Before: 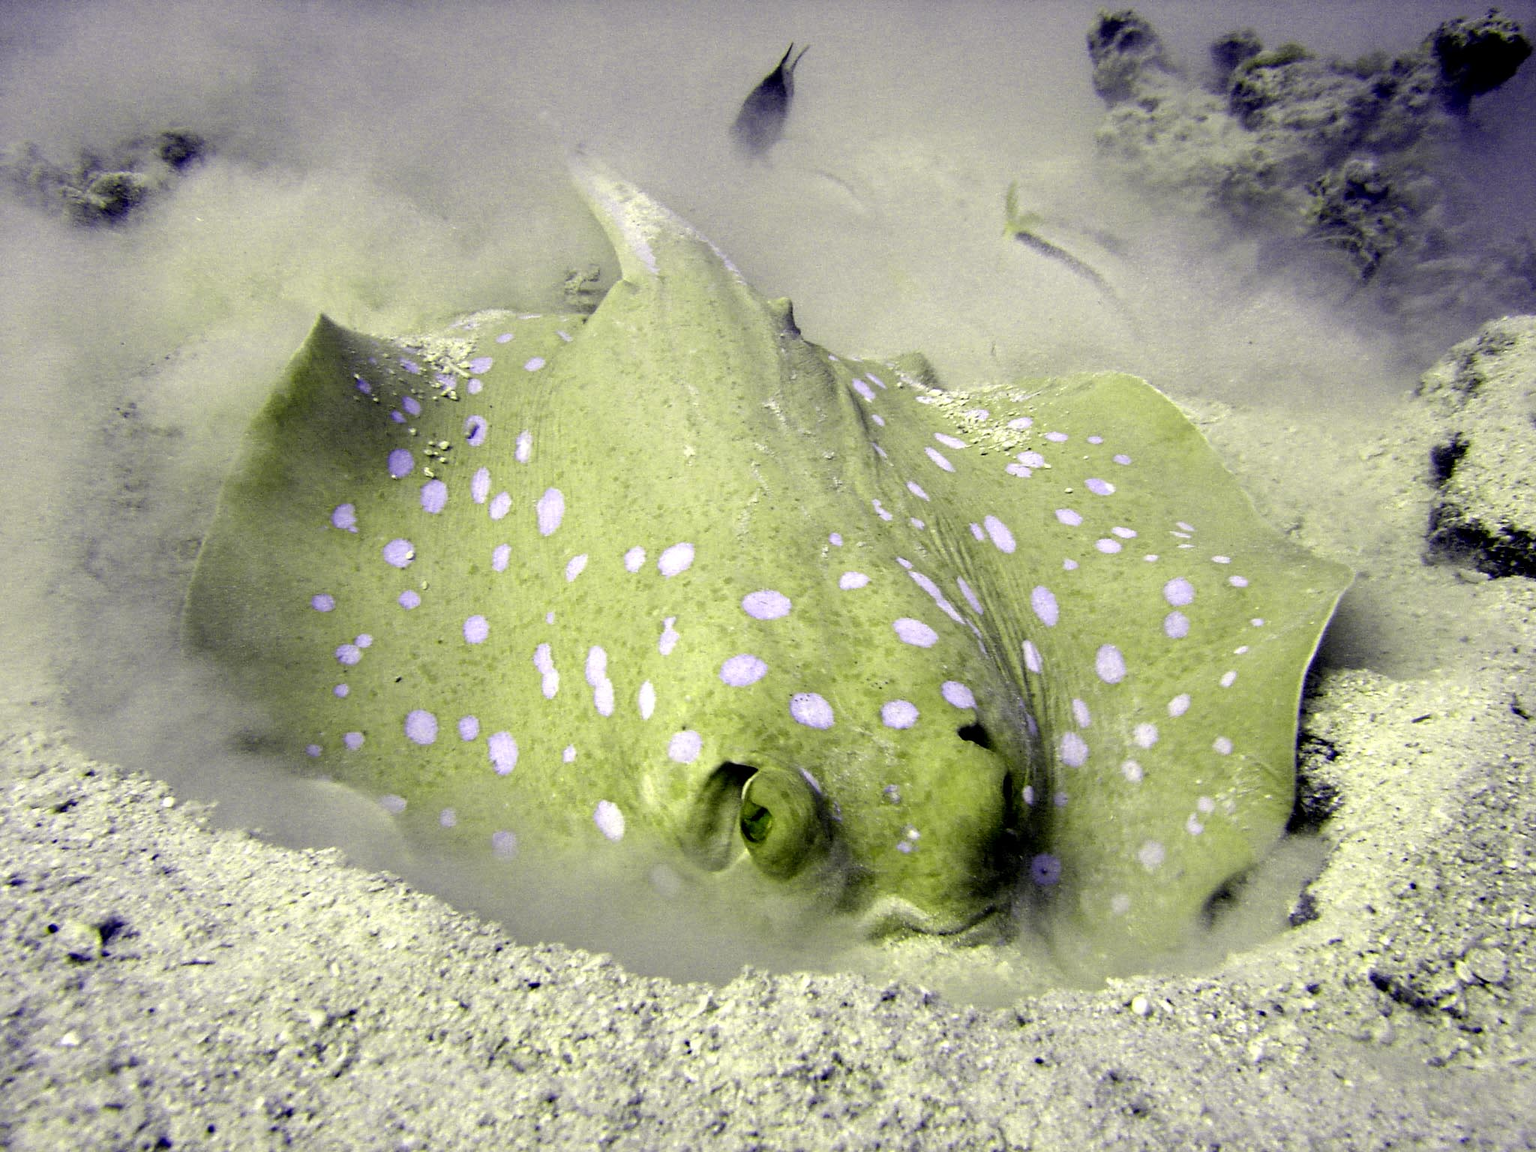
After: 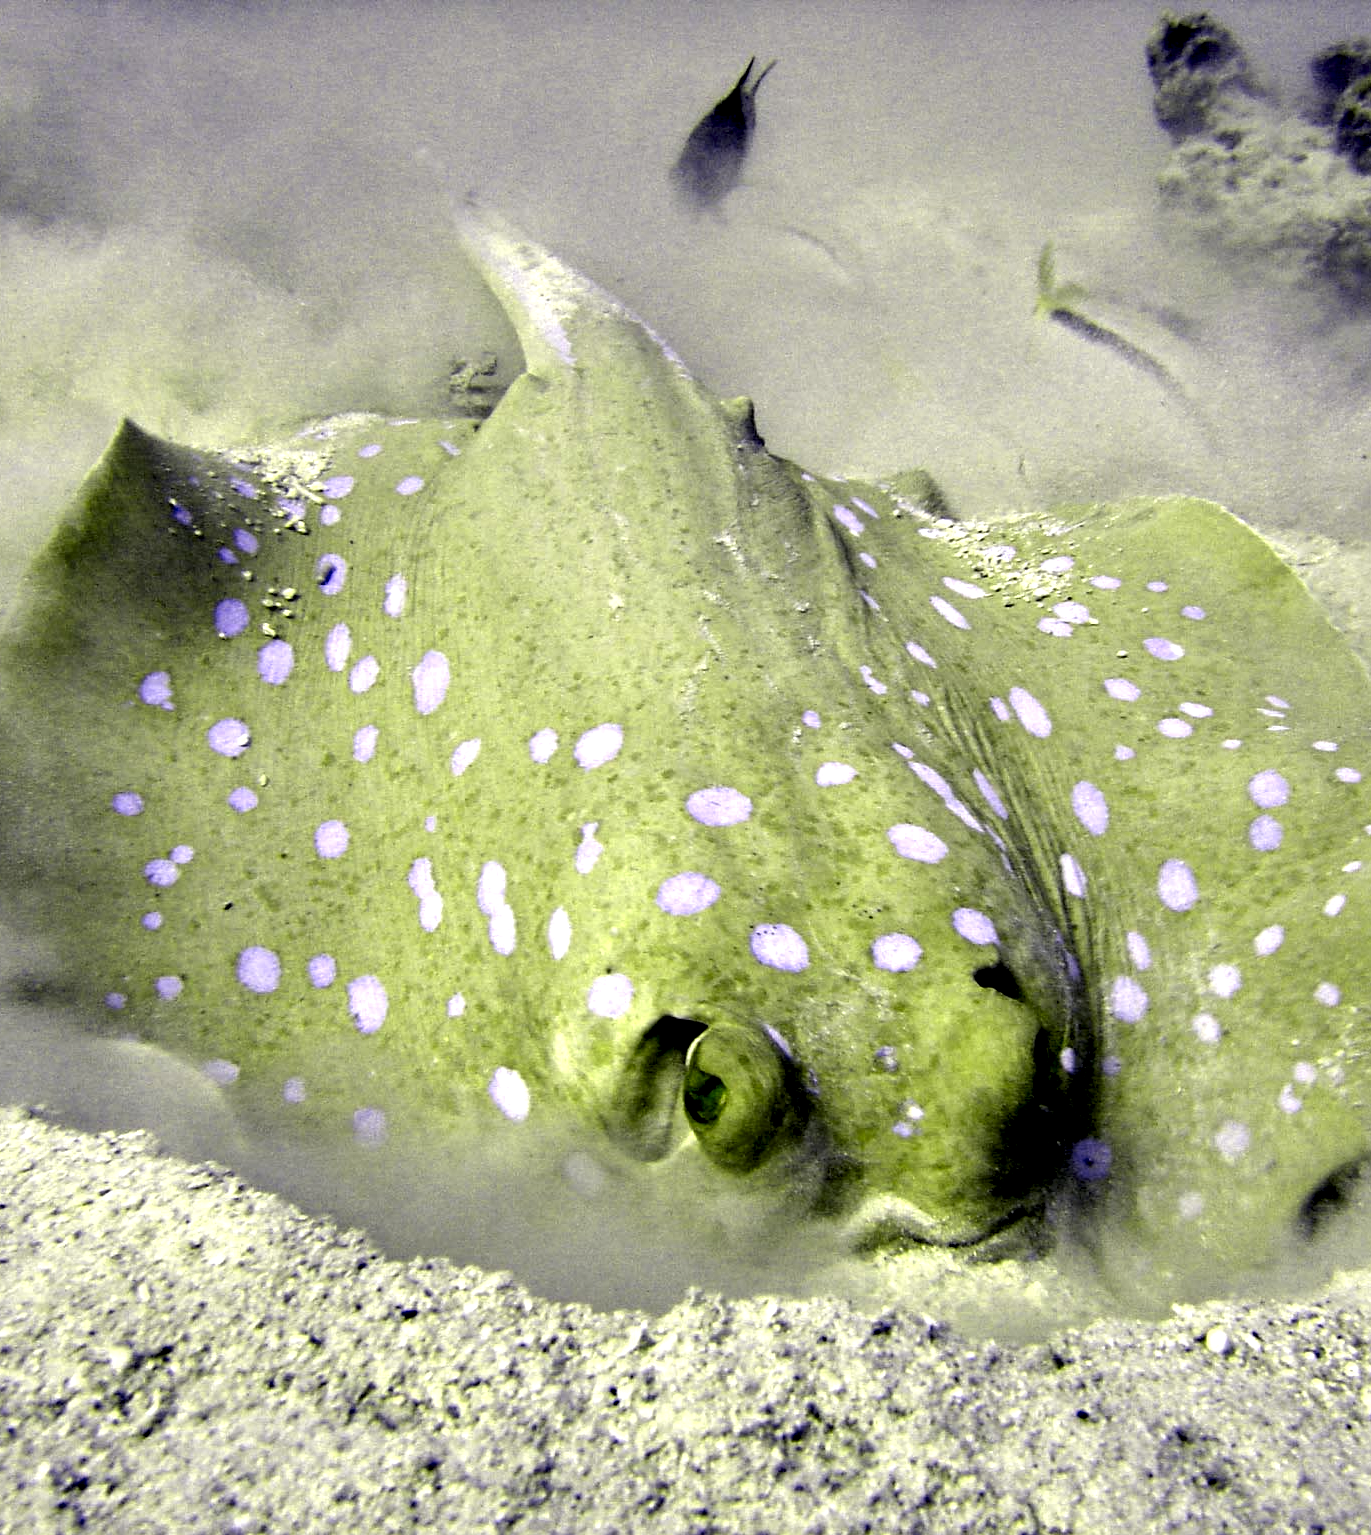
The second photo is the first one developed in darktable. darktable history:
crop and rotate: left 14.835%, right 18.178%
contrast equalizer: octaves 7, y [[0.6 ×6], [0.55 ×6], [0 ×6], [0 ×6], [0 ×6]]
